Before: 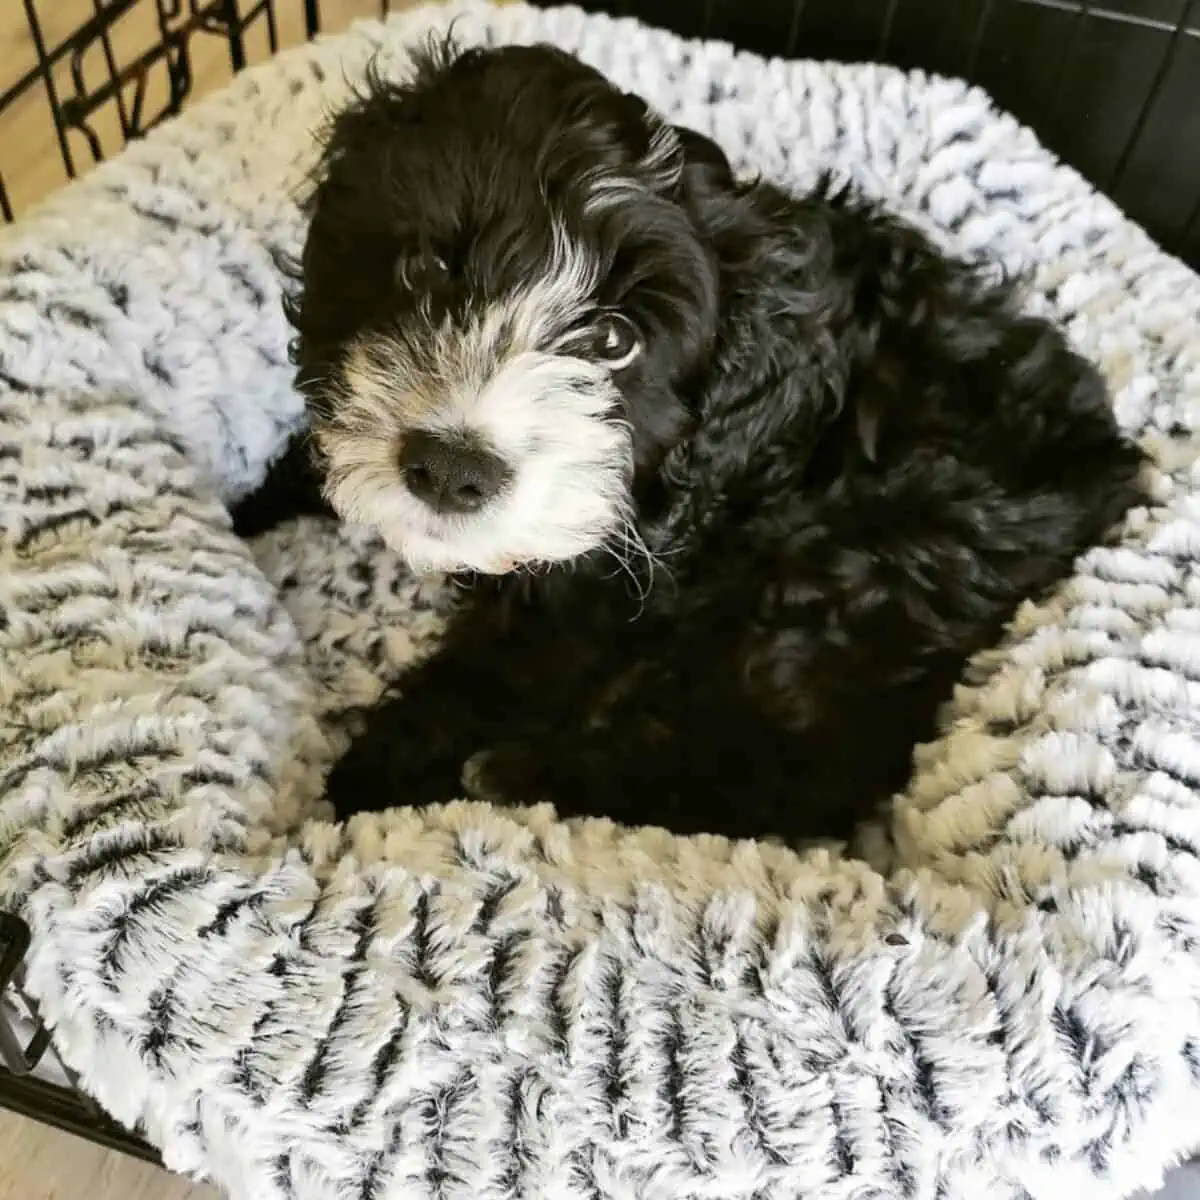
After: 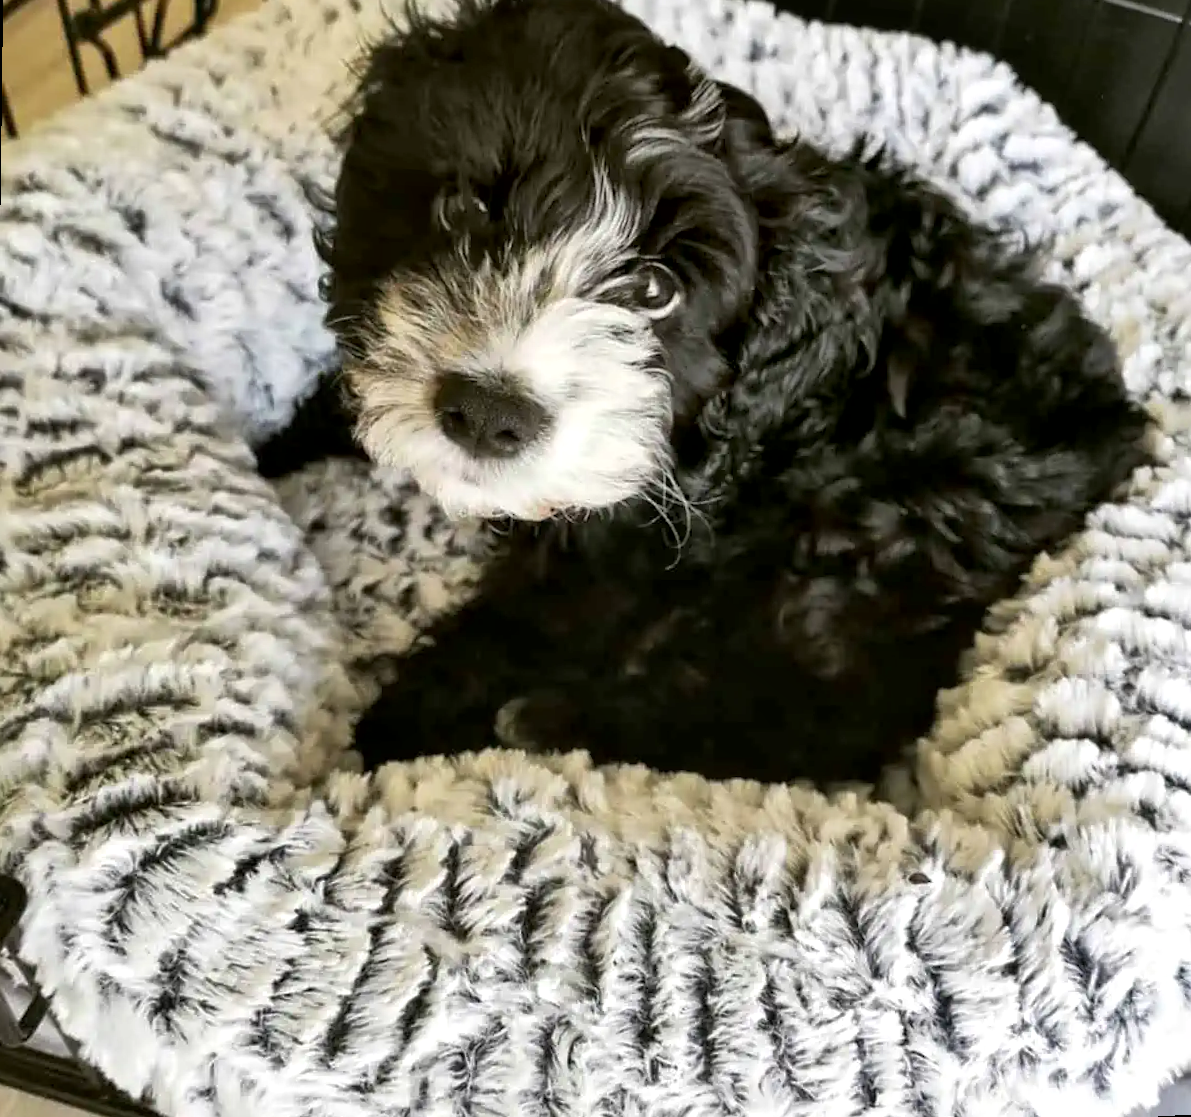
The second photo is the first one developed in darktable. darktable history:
rotate and perspective: rotation 0.679°, lens shift (horizontal) 0.136, crop left 0.009, crop right 0.991, crop top 0.078, crop bottom 0.95
tone equalizer: on, module defaults
local contrast: mode bilateral grid, contrast 20, coarseness 50, detail 150%, midtone range 0.2
